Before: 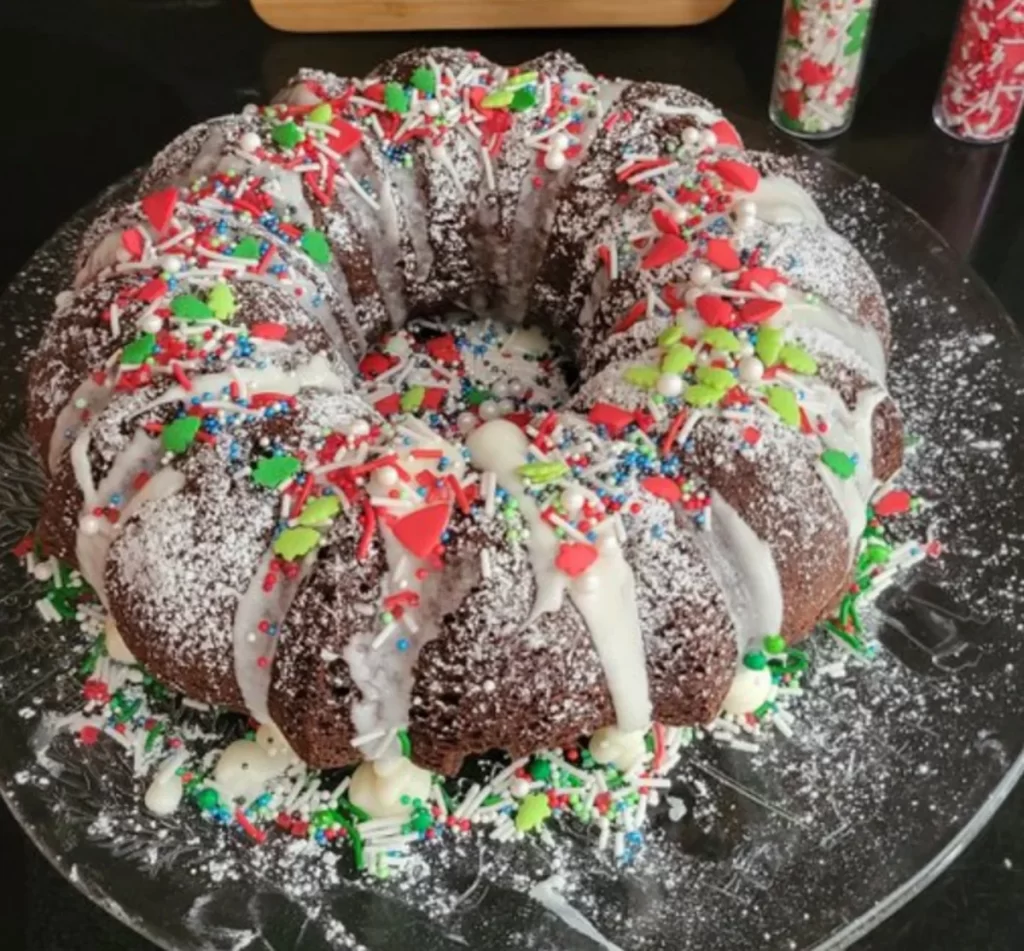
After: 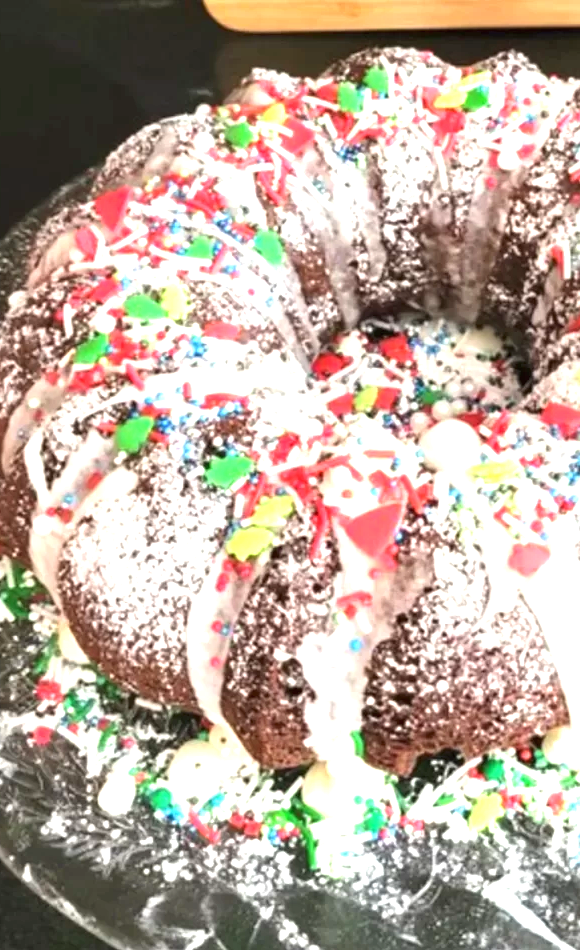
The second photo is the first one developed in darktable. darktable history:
exposure: black level correction 0, exposure 1.688 EV, compensate highlight preservation false
crop: left 4.683%, right 38.645%
